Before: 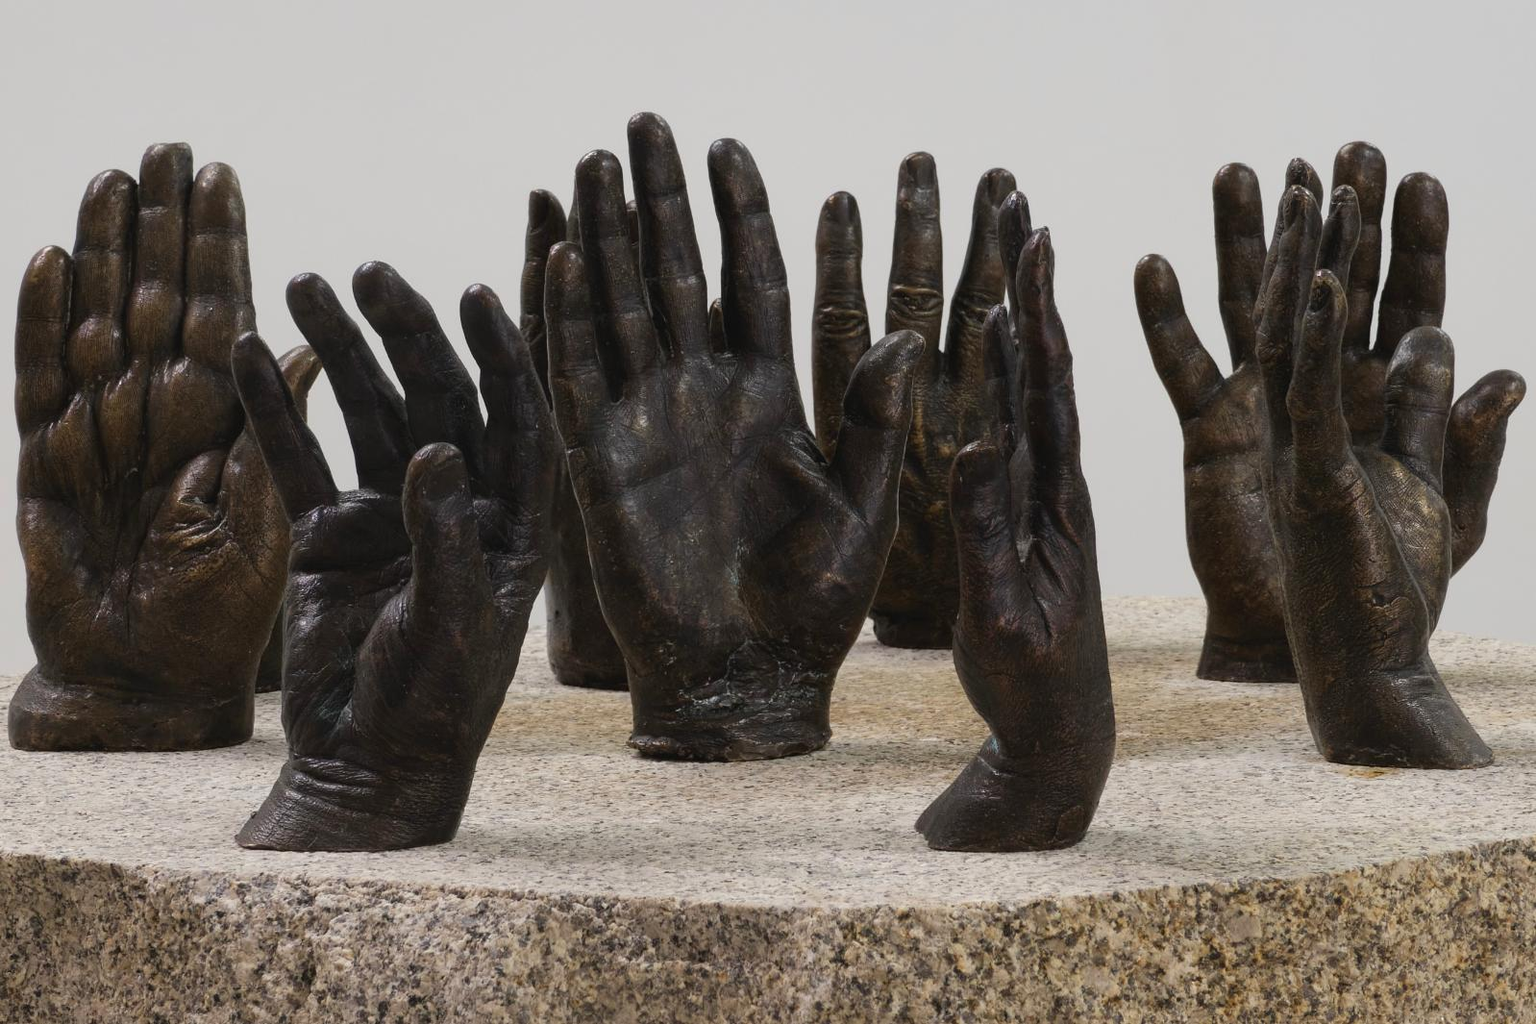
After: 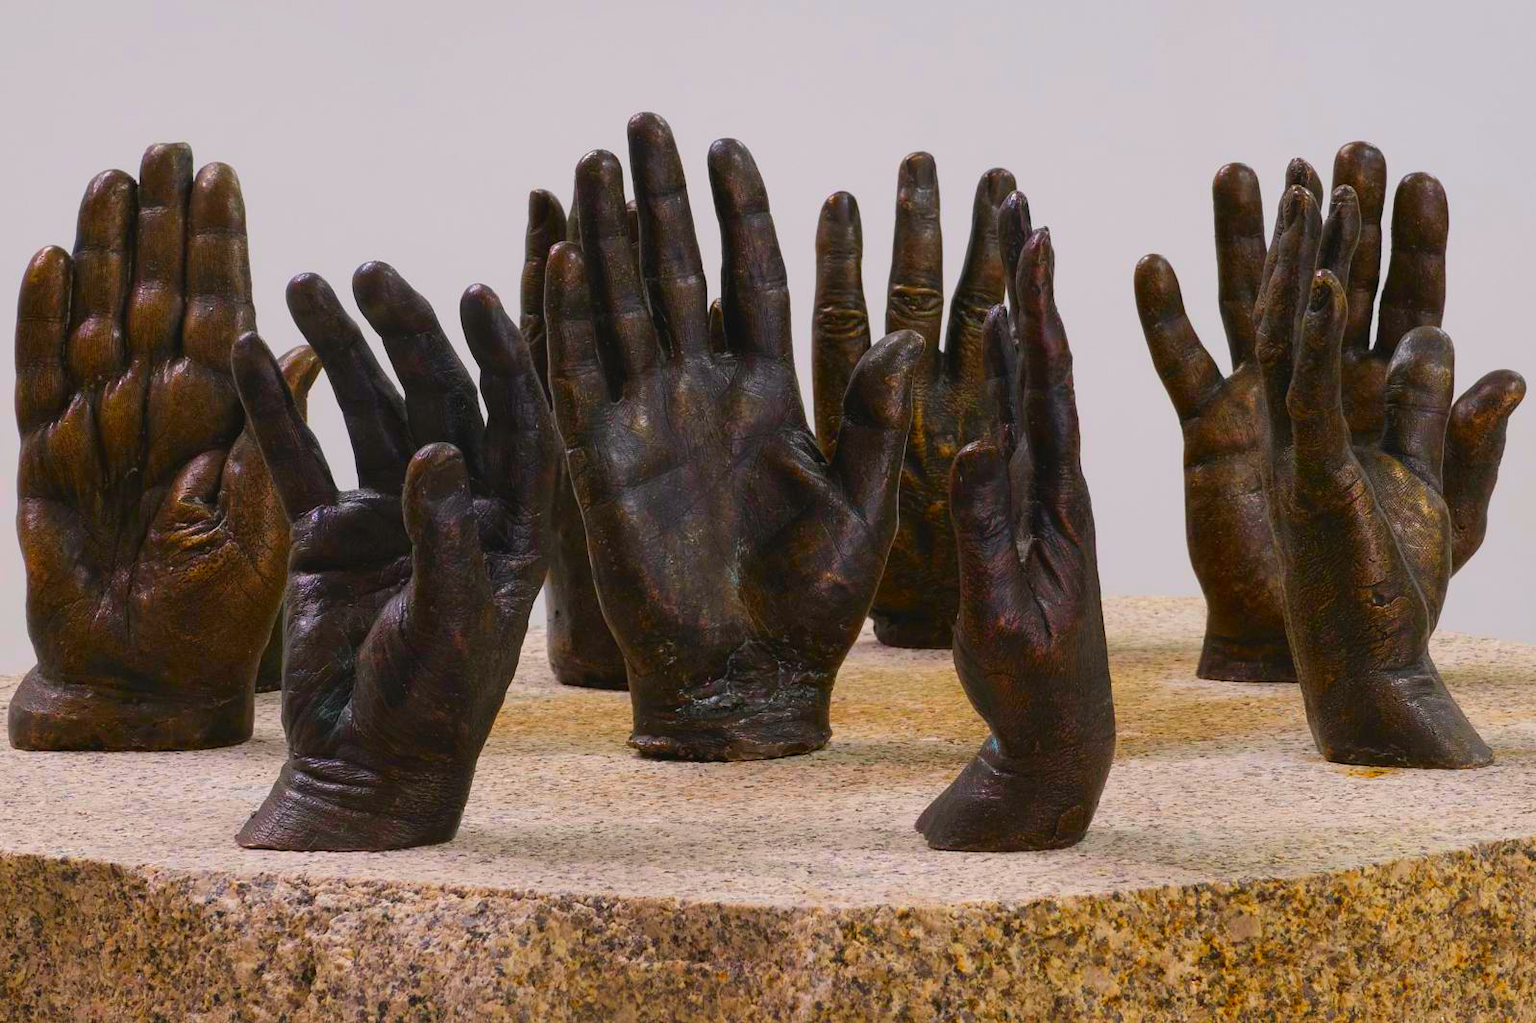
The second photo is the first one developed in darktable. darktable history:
contrast brightness saturation: saturation -0.066
color correction: highlights a* 1.65, highlights b* -1.85, saturation 2.44
shadows and highlights: shadows 24.94, highlights -23.89
